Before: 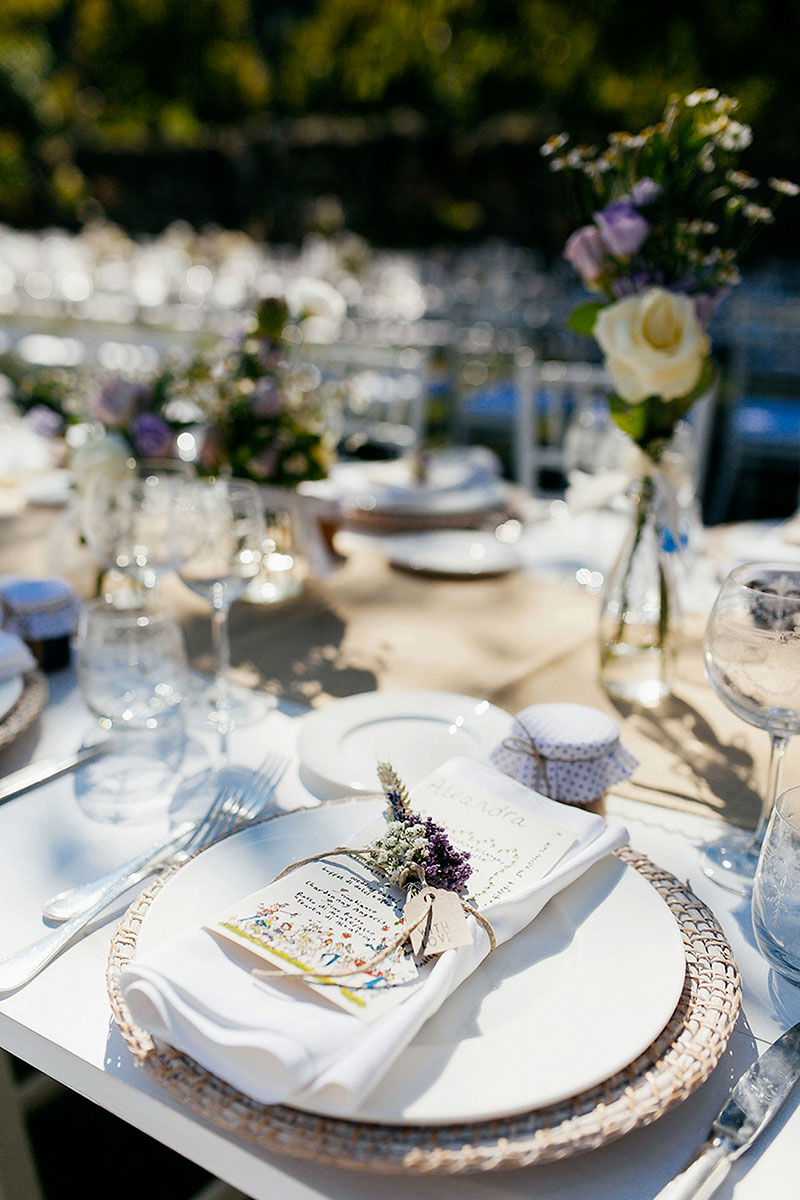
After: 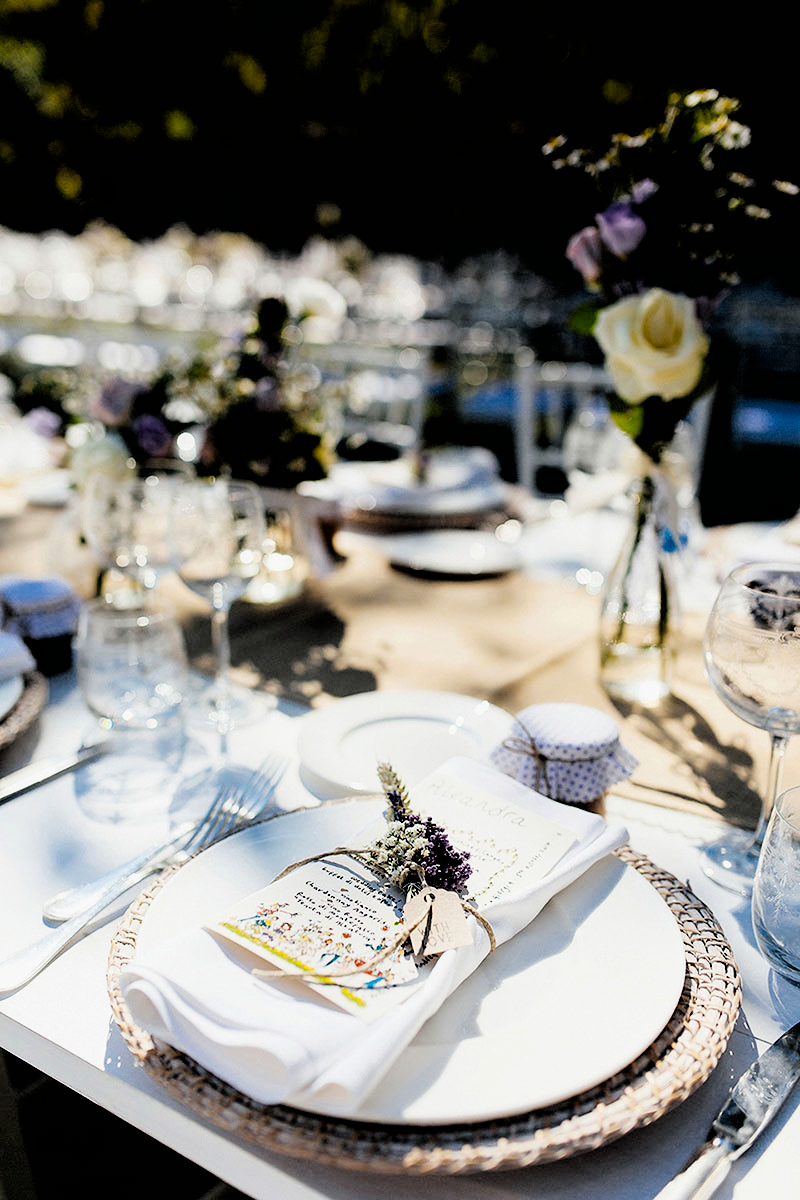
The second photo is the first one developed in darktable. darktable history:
color balance rgb: shadows lift › luminance -19.872%, perceptual saturation grading › global saturation 14.84%, perceptual brilliance grading › global brilliance 14.749%, perceptual brilliance grading › shadows -34.386%, global vibrance 11.261%
filmic rgb: black relative exposure -3.34 EV, white relative exposure 3.46 EV, threshold 5.96 EV, hardness 2.36, contrast 1.103, enable highlight reconstruction true
